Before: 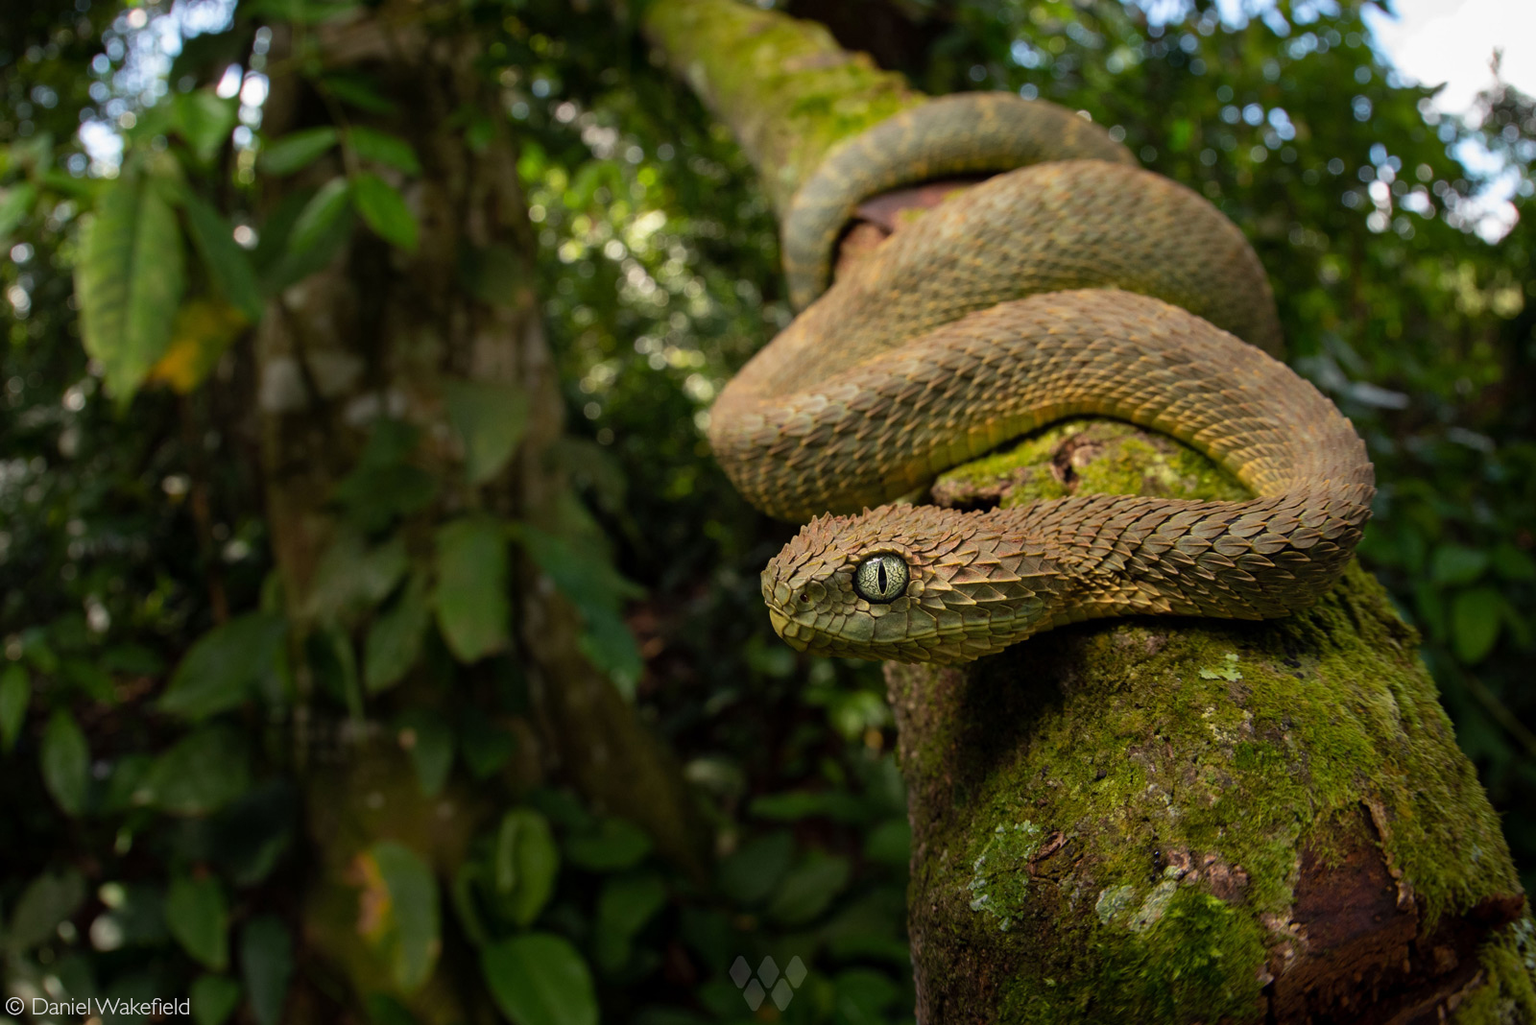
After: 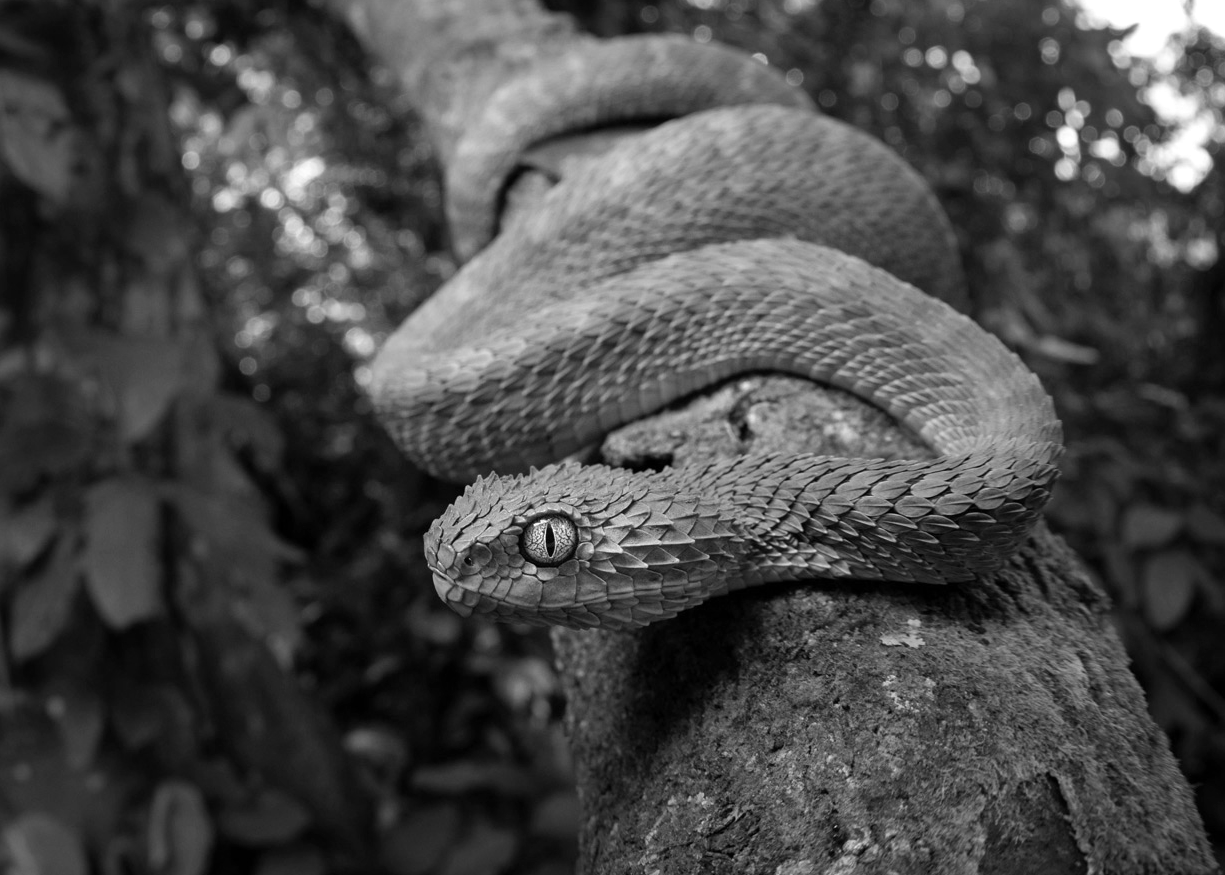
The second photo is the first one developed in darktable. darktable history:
exposure: exposure 0.197 EV, compensate highlight preservation false
monochrome: a 16.01, b -2.65, highlights 0.52
base curve: curves: ch0 [(0, 0) (0.283, 0.295) (1, 1)], preserve colors none
crop: left 23.095%, top 5.827%, bottom 11.854%
